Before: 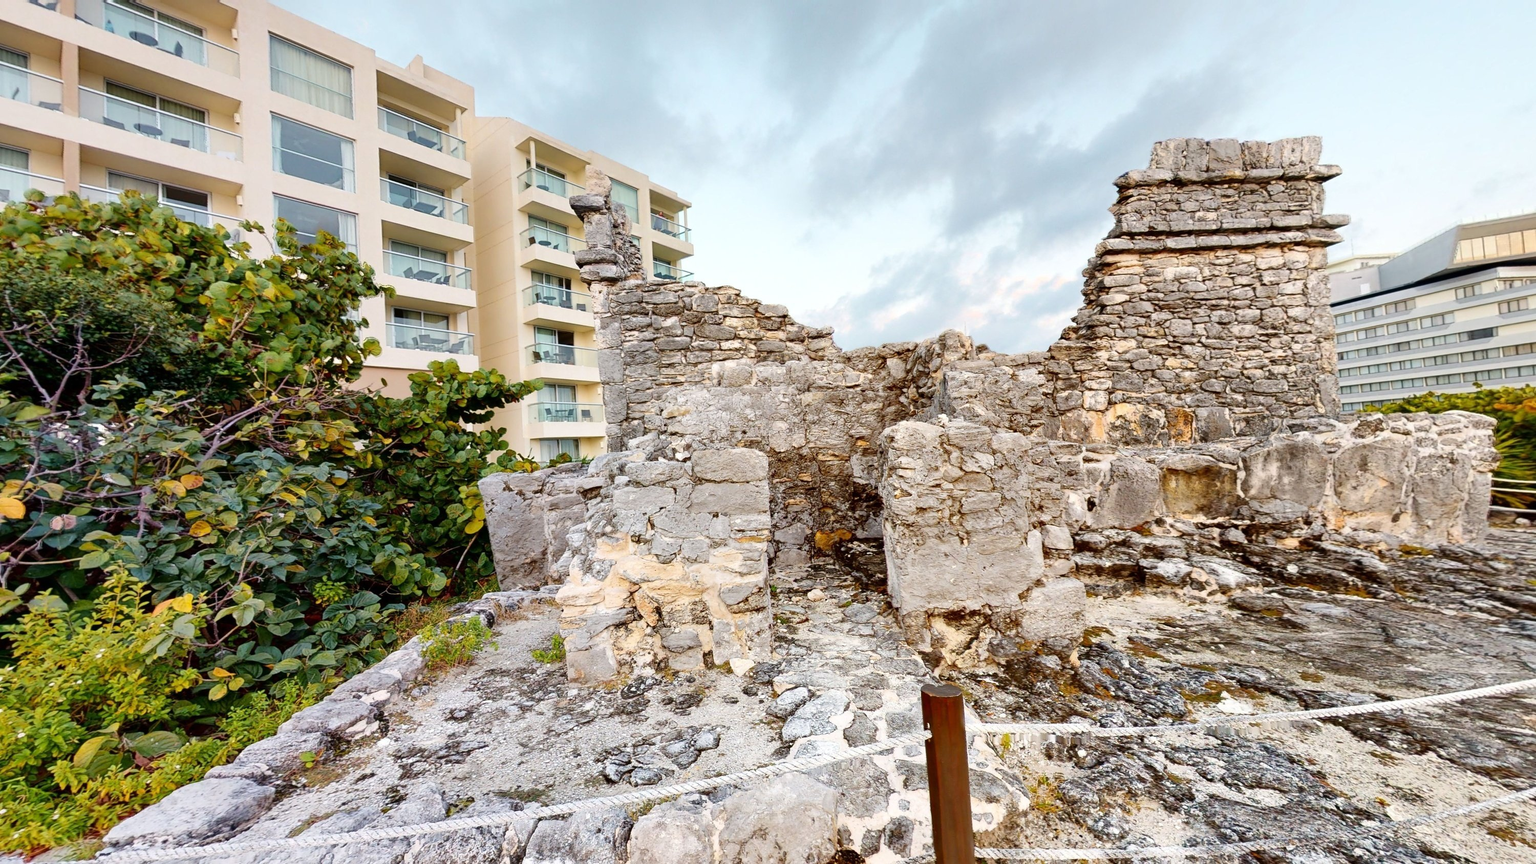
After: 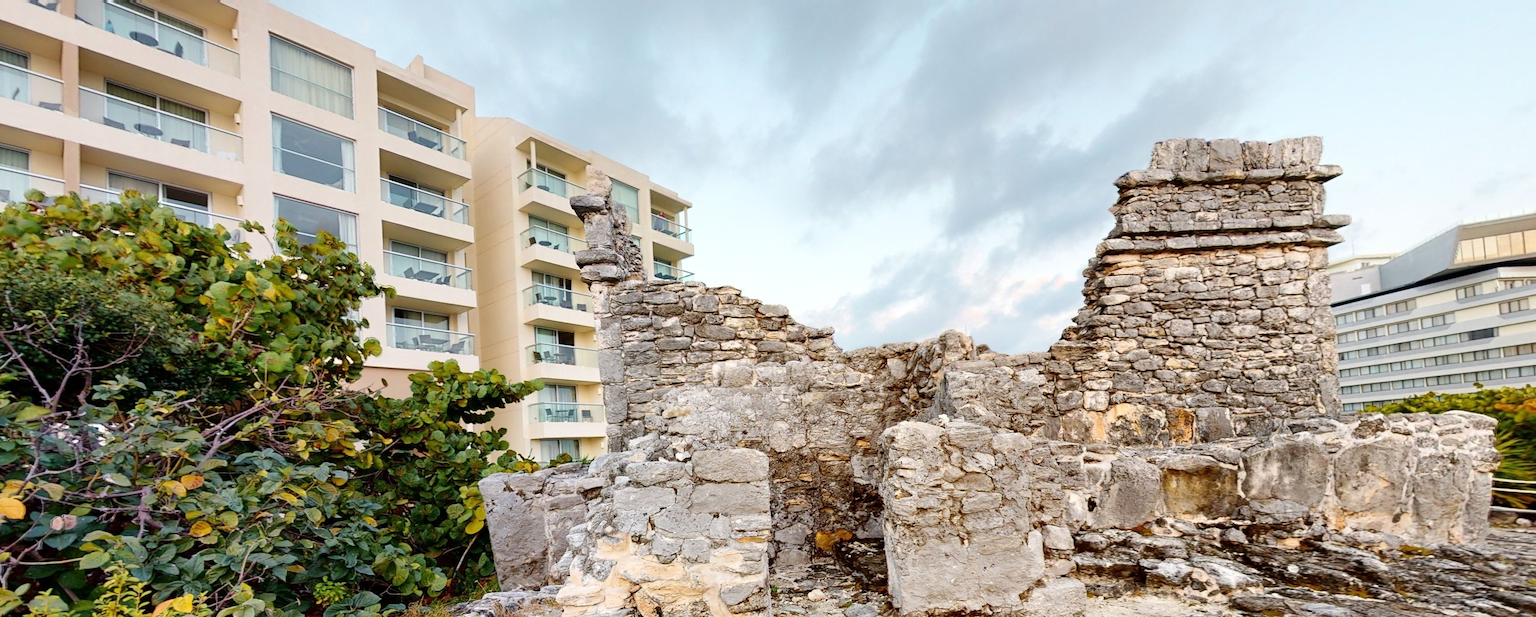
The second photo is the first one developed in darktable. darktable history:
crop: right 0%, bottom 28.525%
